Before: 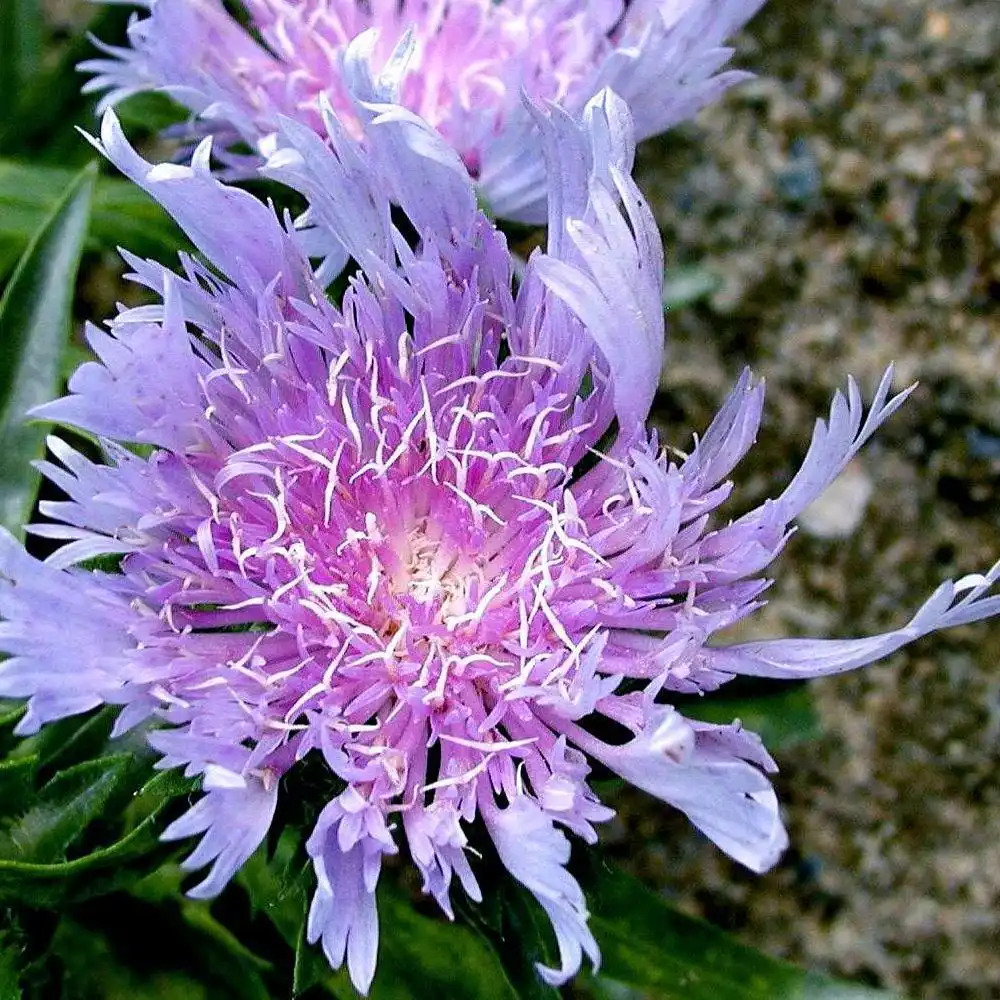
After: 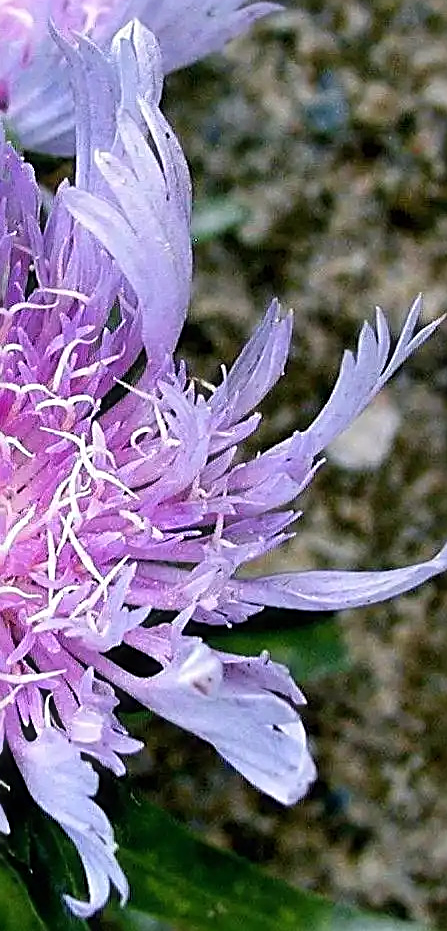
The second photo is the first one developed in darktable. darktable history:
haze removal: strength -0.044, compatibility mode true, adaptive false
sharpen: radius 2.677, amount 0.659
crop: left 47.21%, top 6.885%, right 8.058%
